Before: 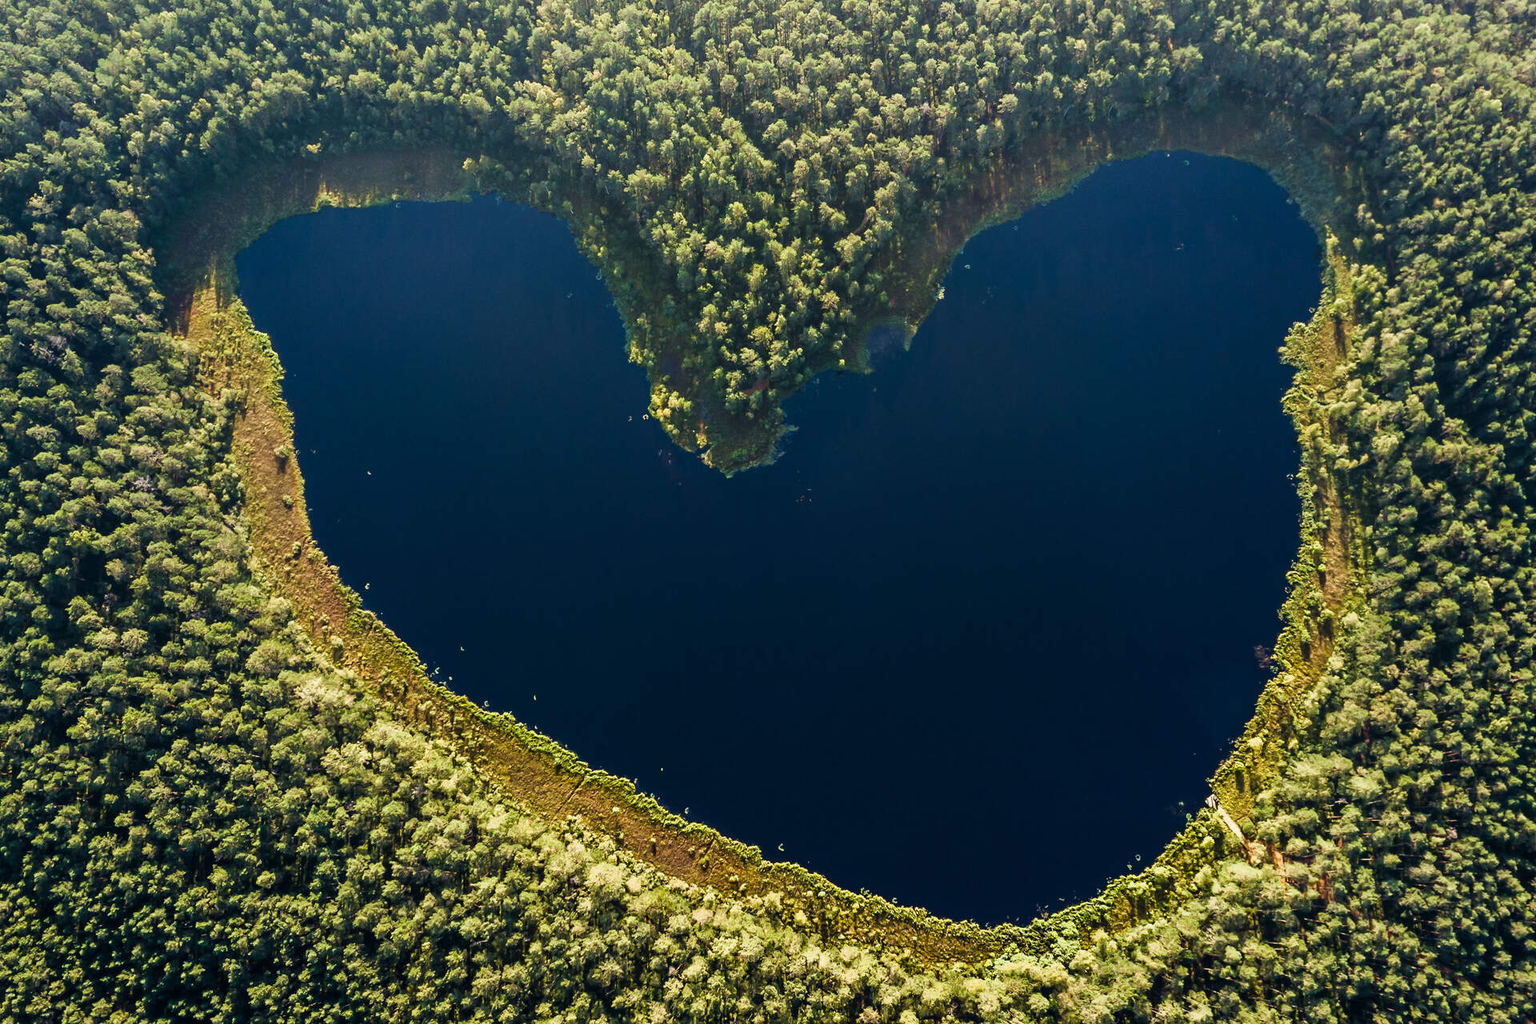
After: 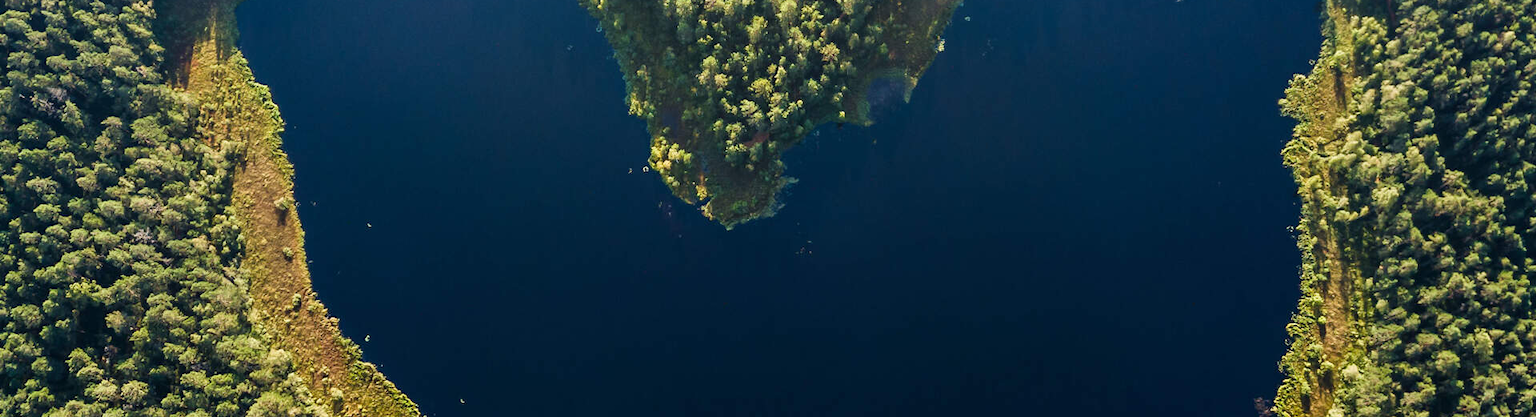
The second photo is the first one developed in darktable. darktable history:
crop and rotate: top 24.297%, bottom 34.855%
